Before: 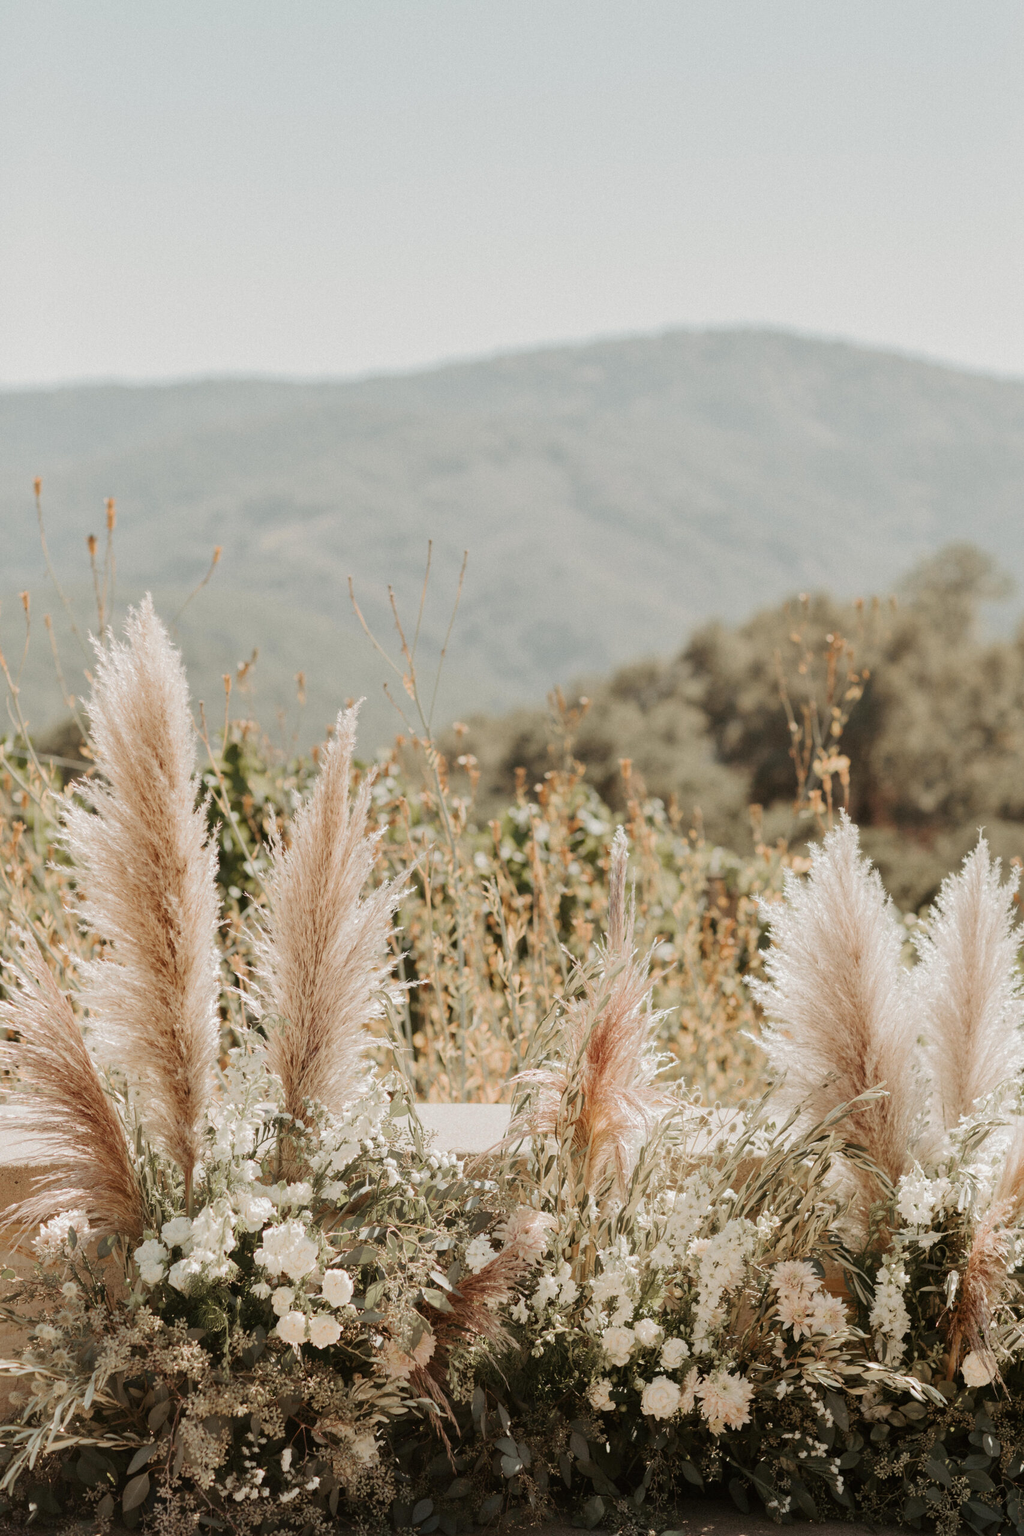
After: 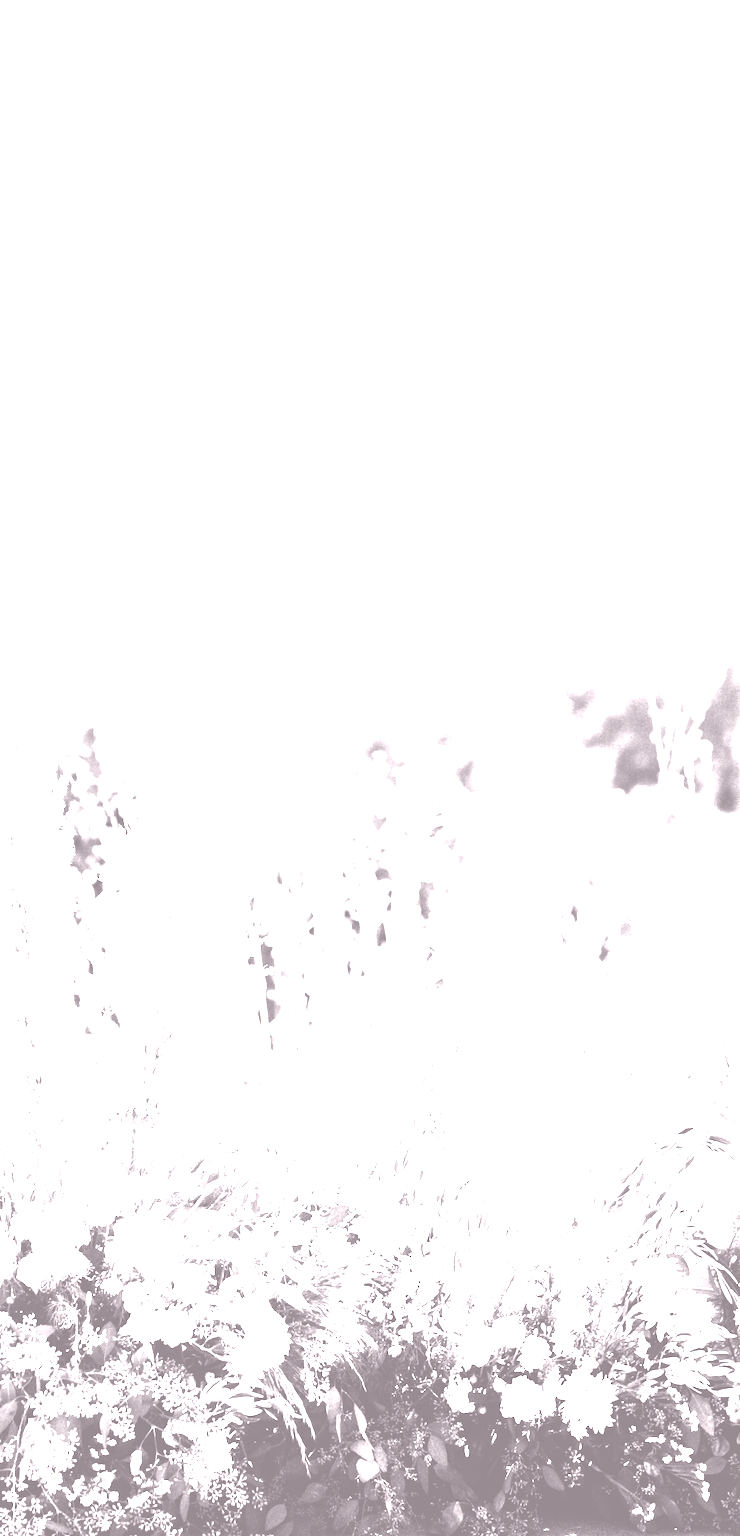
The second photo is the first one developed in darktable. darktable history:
crop: left 13.443%, right 13.31%
colorize: hue 25.2°, saturation 83%, source mix 82%, lightness 79%, version 1
filmic rgb: middle gray luminance 8.8%, black relative exposure -6.3 EV, white relative exposure 2.7 EV, threshold 6 EV, target black luminance 0%, hardness 4.74, latitude 73.47%, contrast 1.332, shadows ↔ highlights balance 10.13%, add noise in highlights 0, preserve chrominance no, color science v3 (2019), use custom middle-gray values true, iterations of high-quality reconstruction 0, contrast in highlights soft, enable highlight reconstruction true
rotate and perspective: rotation 0.226°, lens shift (vertical) -0.042, crop left 0.023, crop right 0.982, crop top 0.006, crop bottom 0.994
tone curve: curves: ch0 [(0, 0.098) (0.262, 0.324) (0.421, 0.59) (0.54, 0.803) (0.725, 0.922) (0.99, 0.974)], color space Lab, linked channels, preserve colors none
